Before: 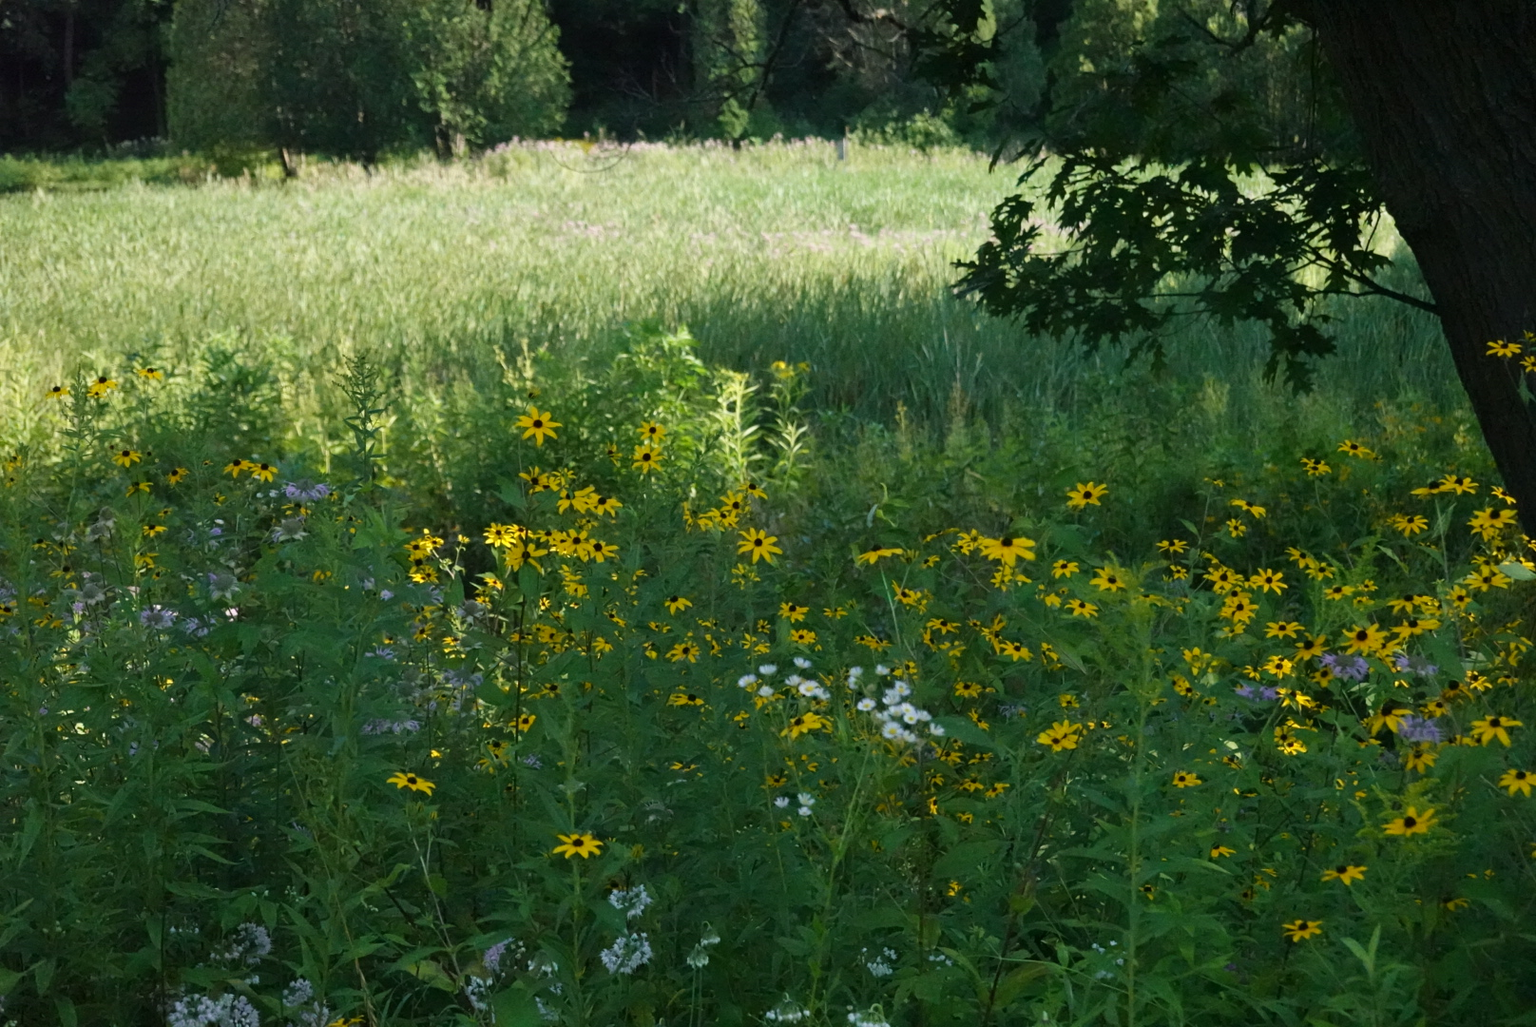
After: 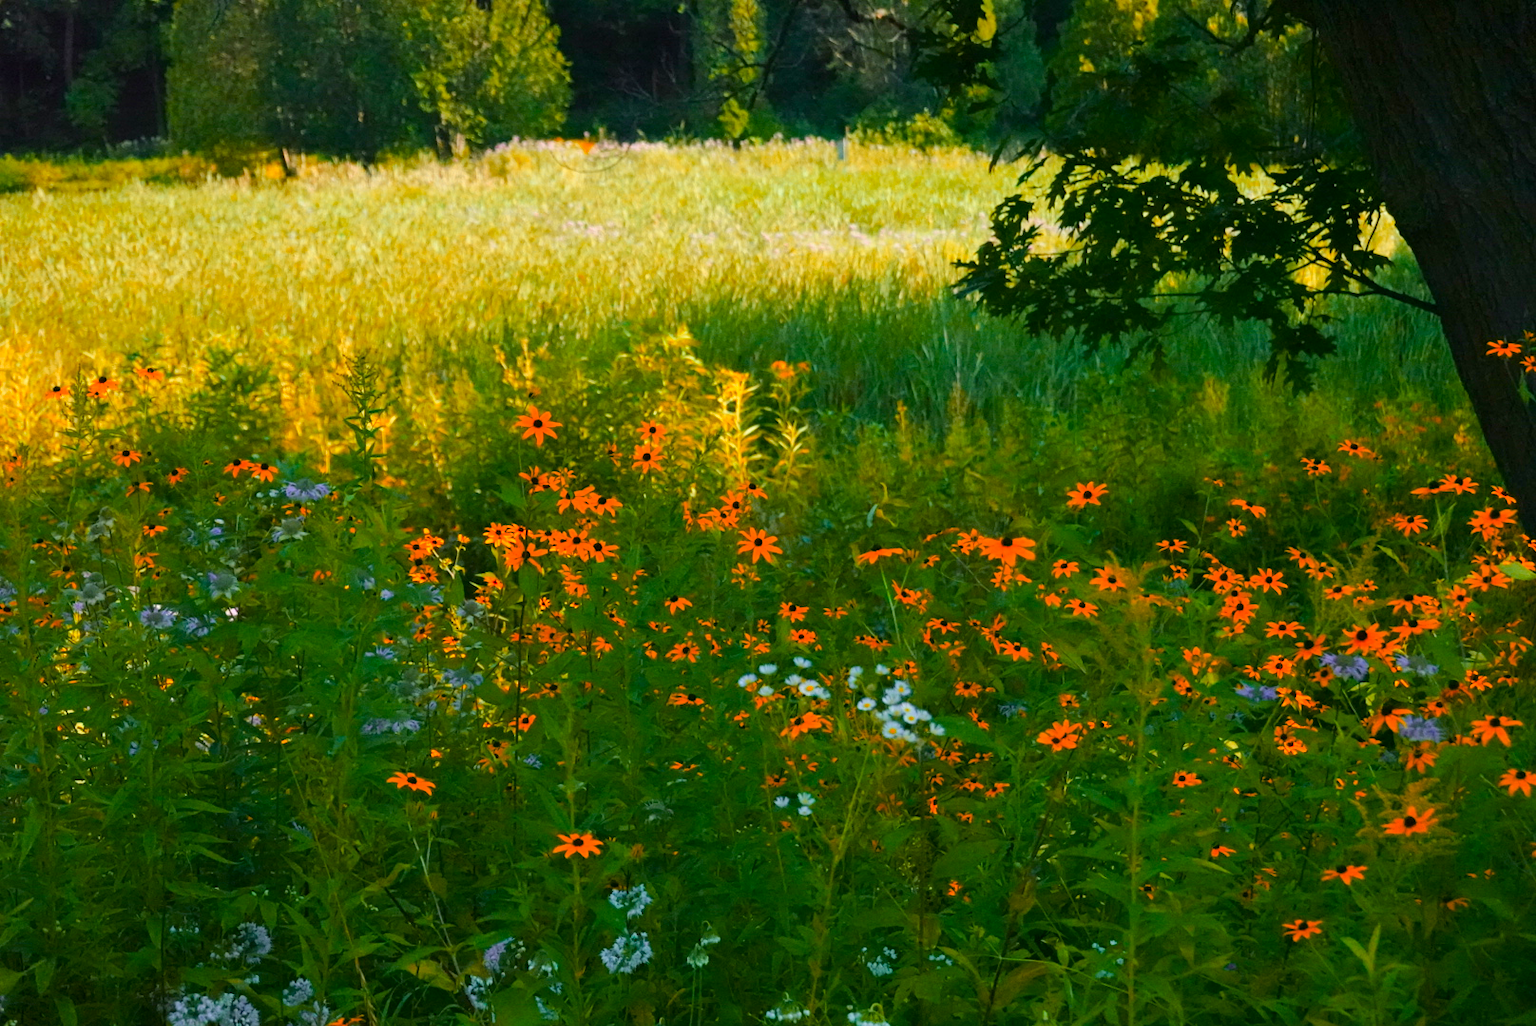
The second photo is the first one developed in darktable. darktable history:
color balance rgb: perceptual saturation grading › global saturation 25%, perceptual brilliance grading › mid-tones 10%, perceptual brilliance grading › shadows 15%, global vibrance 20%
color zones: curves: ch1 [(0.24, 0.629) (0.75, 0.5)]; ch2 [(0.255, 0.454) (0.745, 0.491)], mix 102.12%
